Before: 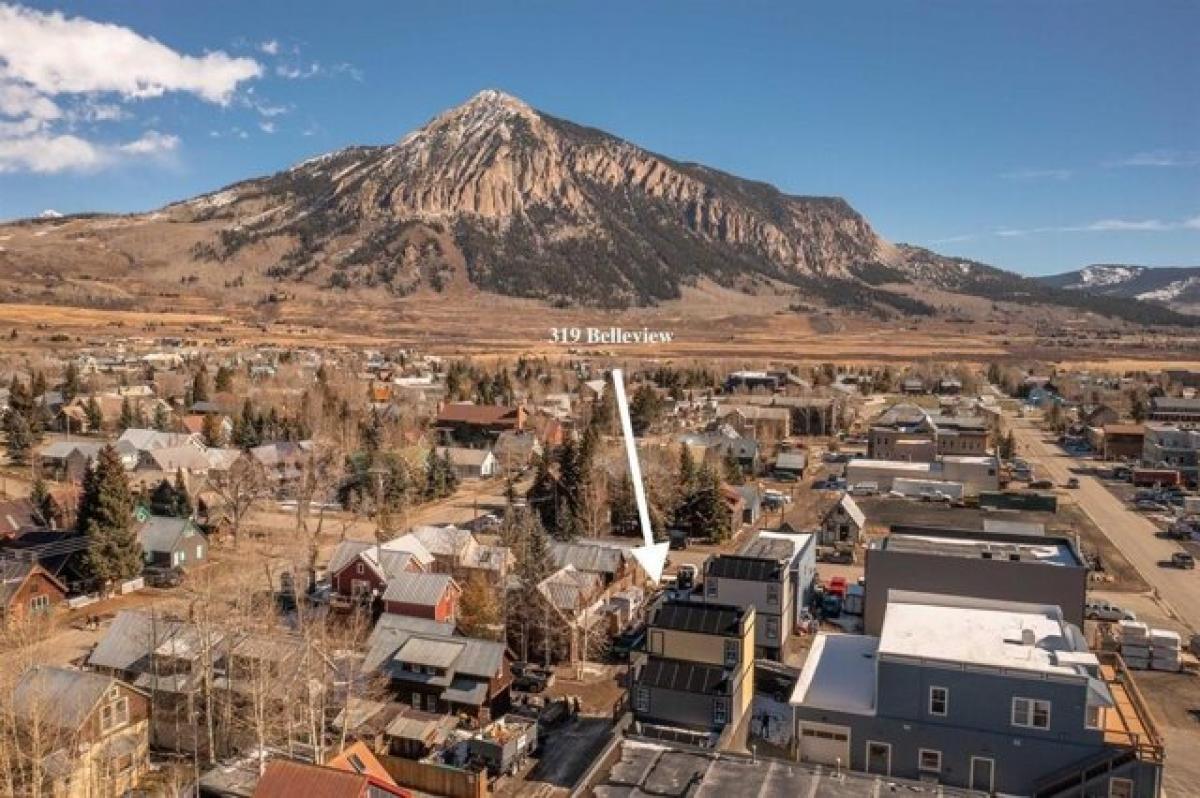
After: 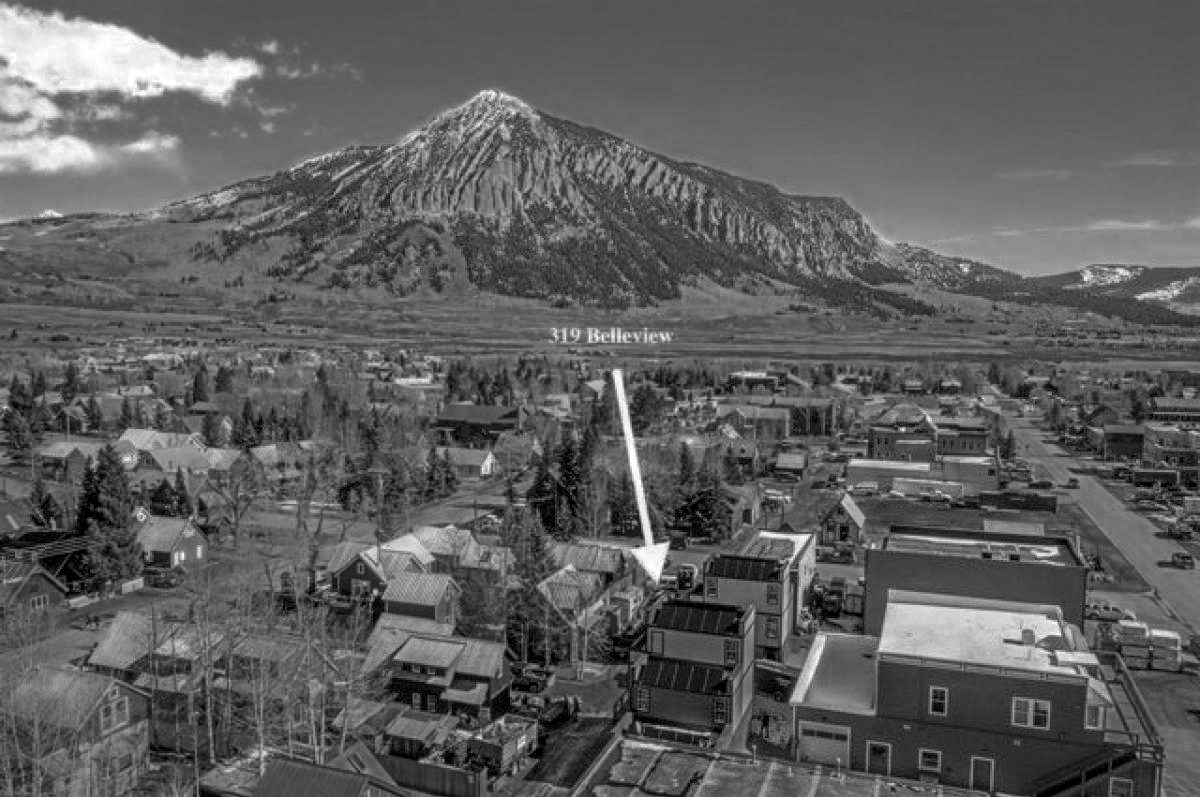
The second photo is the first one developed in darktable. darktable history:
crop: bottom 0.071%
color zones: curves: ch0 [(0.002, 0.429) (0.121, 0.212) (0.198, 0.113) (0.276, 0.344) (0.331, 0.541) (0.41, 0.56) (0.482, 0.289) (0.619, 0.227) (0.721, 0.18) (0.821, 0.435) (0.928, 0.555) (1, 0.587)]; ch1 [(0, 0) (0.143, 0) (0.286, 0) (0.429, 0) (0.571, 0) (0.714, 0) (0.857, 0)]
local contrast: highlights 0%, shadows 0%, detail 133%
levels: levels [0, 0.48, 0.961]
